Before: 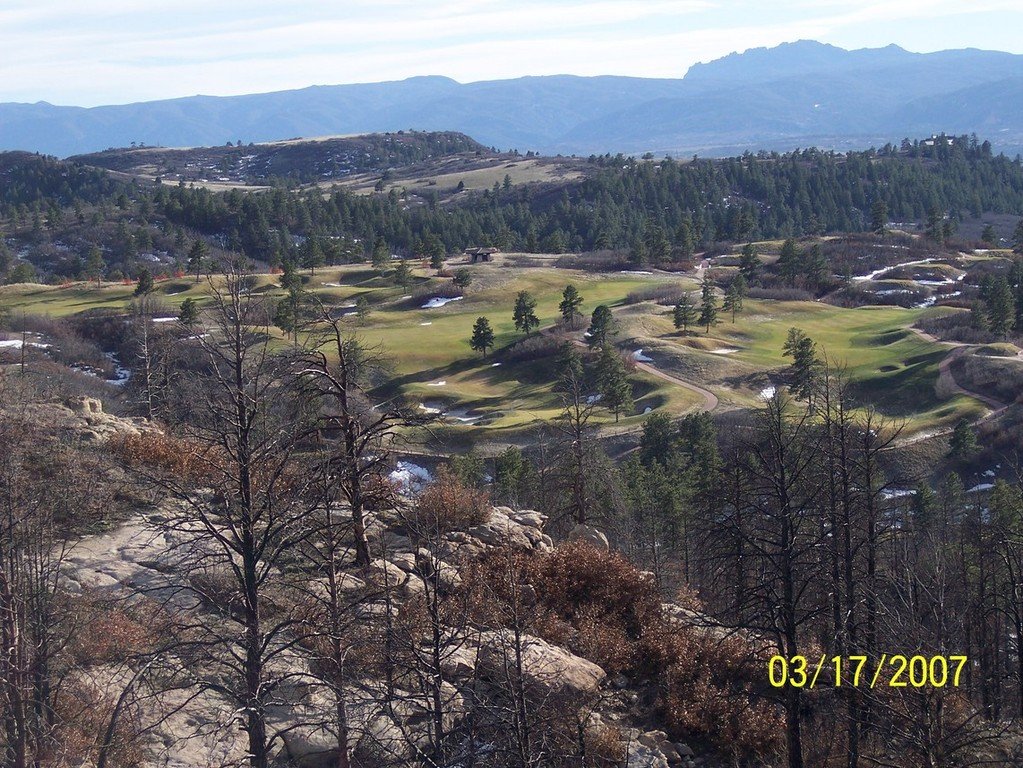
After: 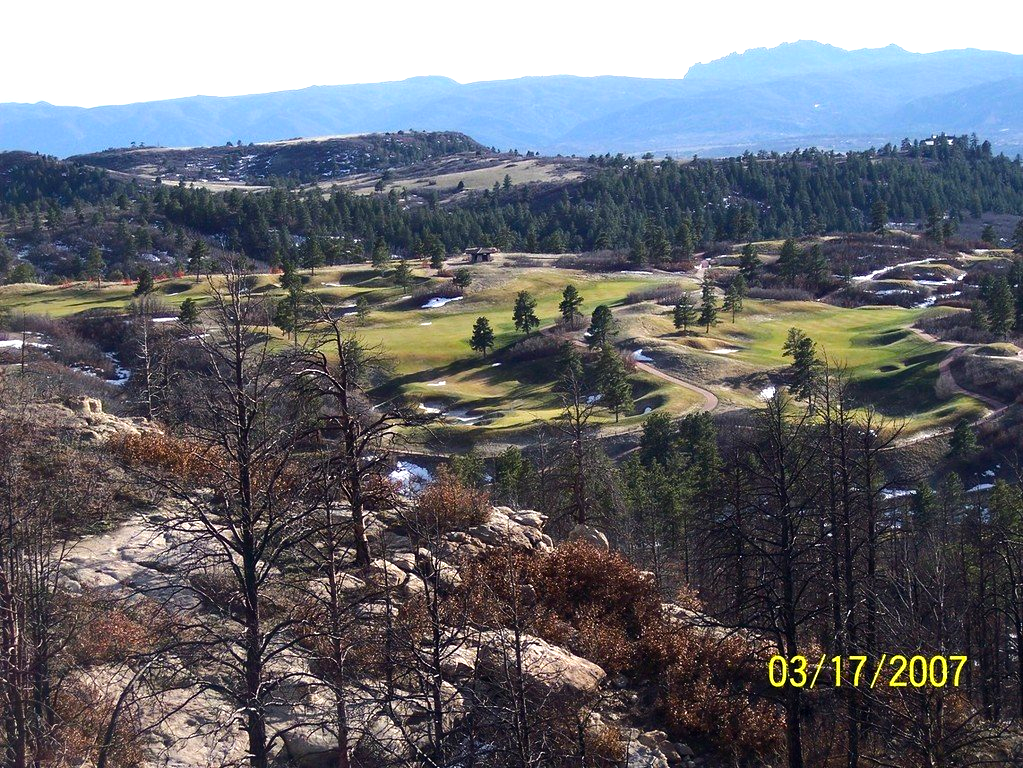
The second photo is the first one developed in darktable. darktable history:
color balance rgb: power › hue 312.2°, perceptual saturation grading › global saturation 20%, perceptual saturation grading › highlights -14.389%, perceptual saturation grading › shadows 50.174%, perceptual brilliance grading › highlights 17.899%, perceptual brilliance grading › mid-tones 32.308%, perceptual brilliance grading › shadows -31.365%
